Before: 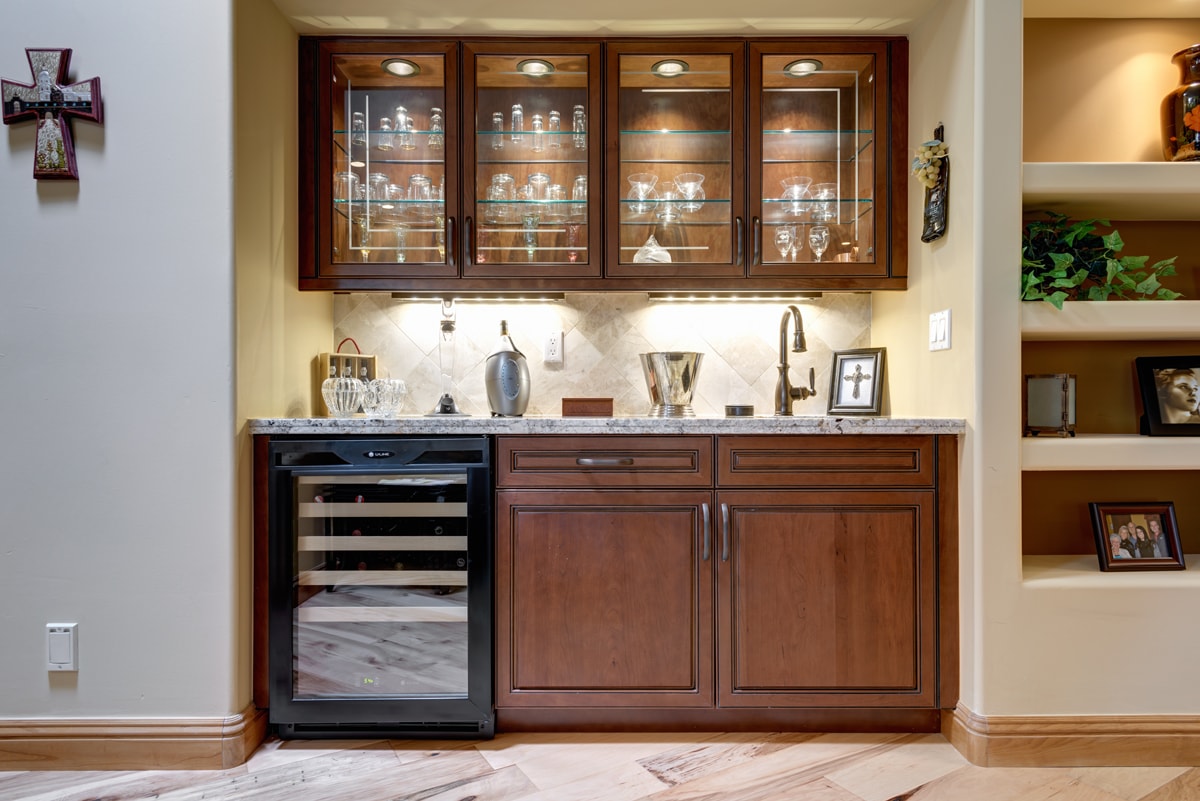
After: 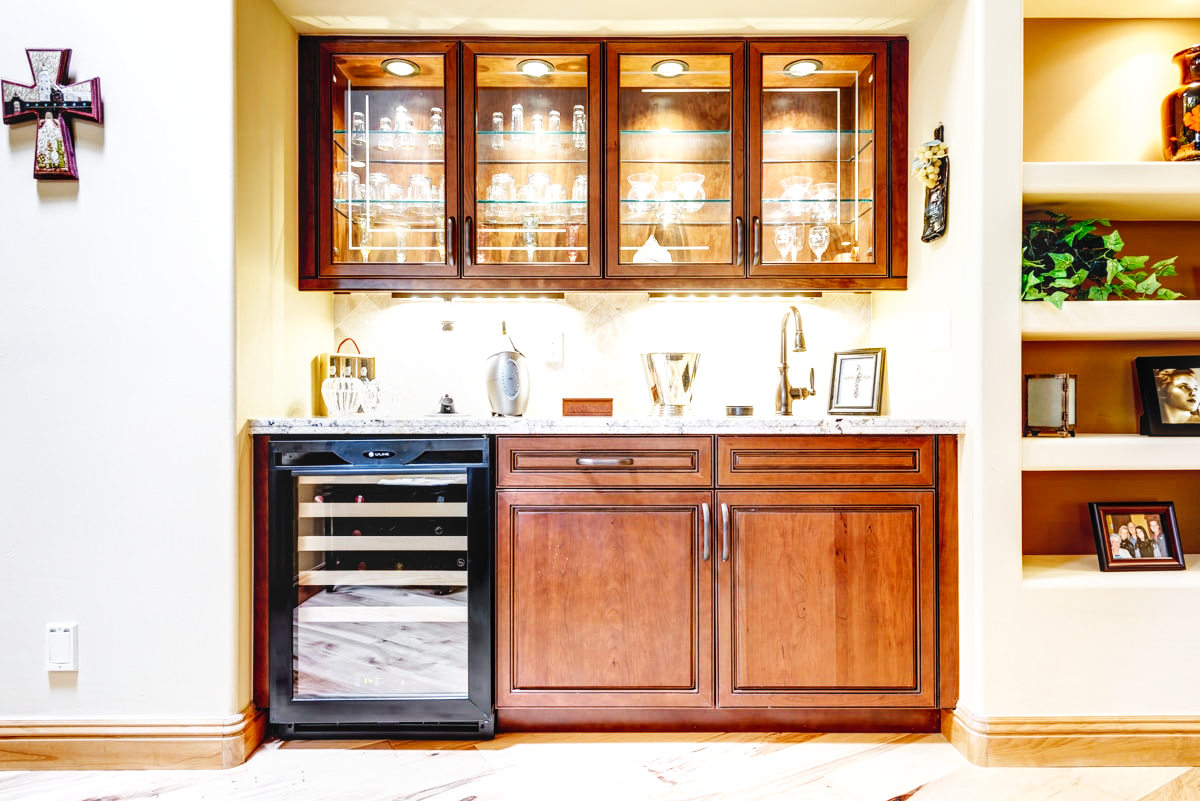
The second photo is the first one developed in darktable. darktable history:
local contrast: on, module defaults
exposure: black level correction 0, exposure 0.498 EV, compensate exposure bias true, compensate highlight preservation false
base curve: curves: ch0 [(0, 0.003) (0.001, 0.002) (0.006, 0.004) (0.02, 0.022) (0.048, 0.086) (0.094, 0.234) (0.162, 0.431) (0.258, 0.629) (0.385, 0.8) (0.548, 0.918) (0.751, 0.988) (1, 1)], preserve colors none
